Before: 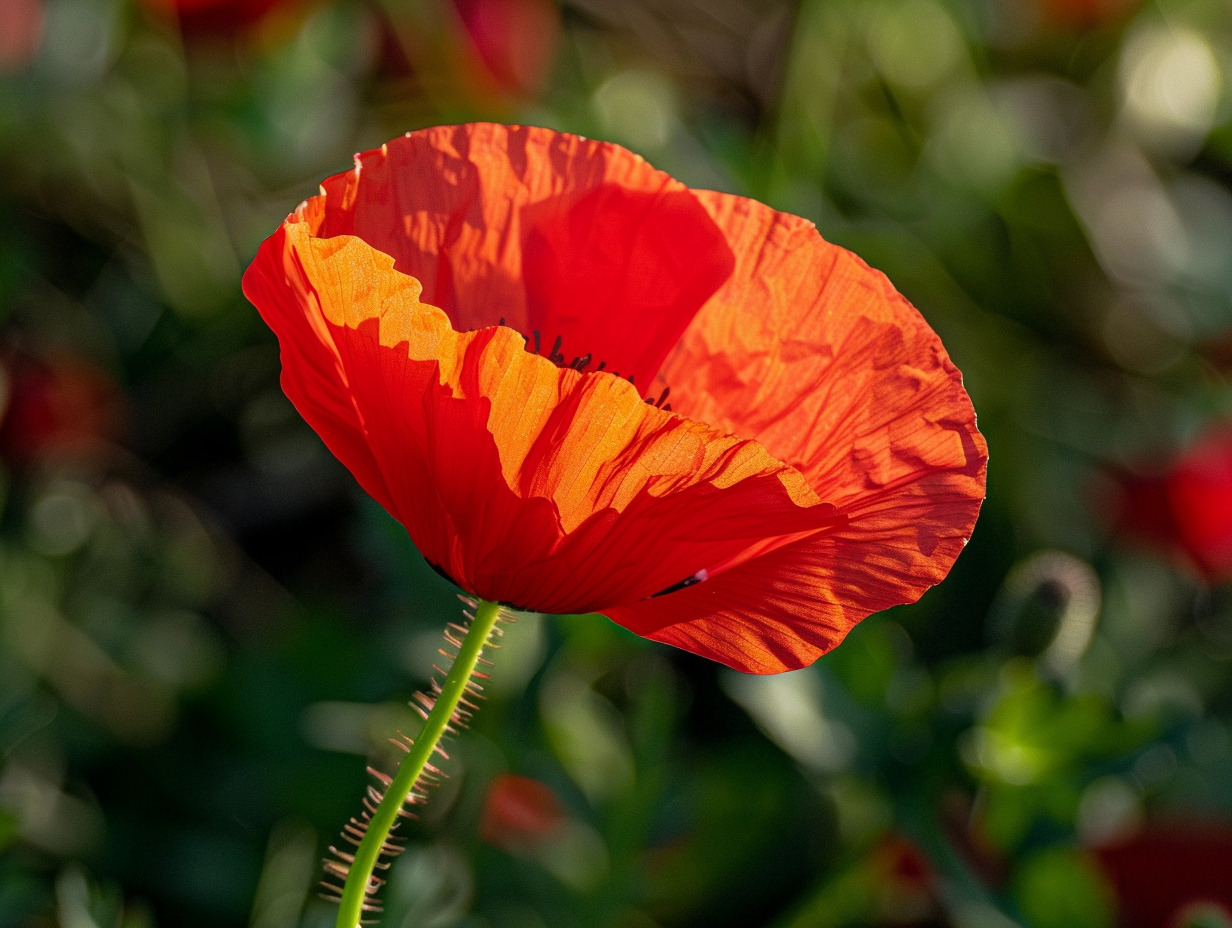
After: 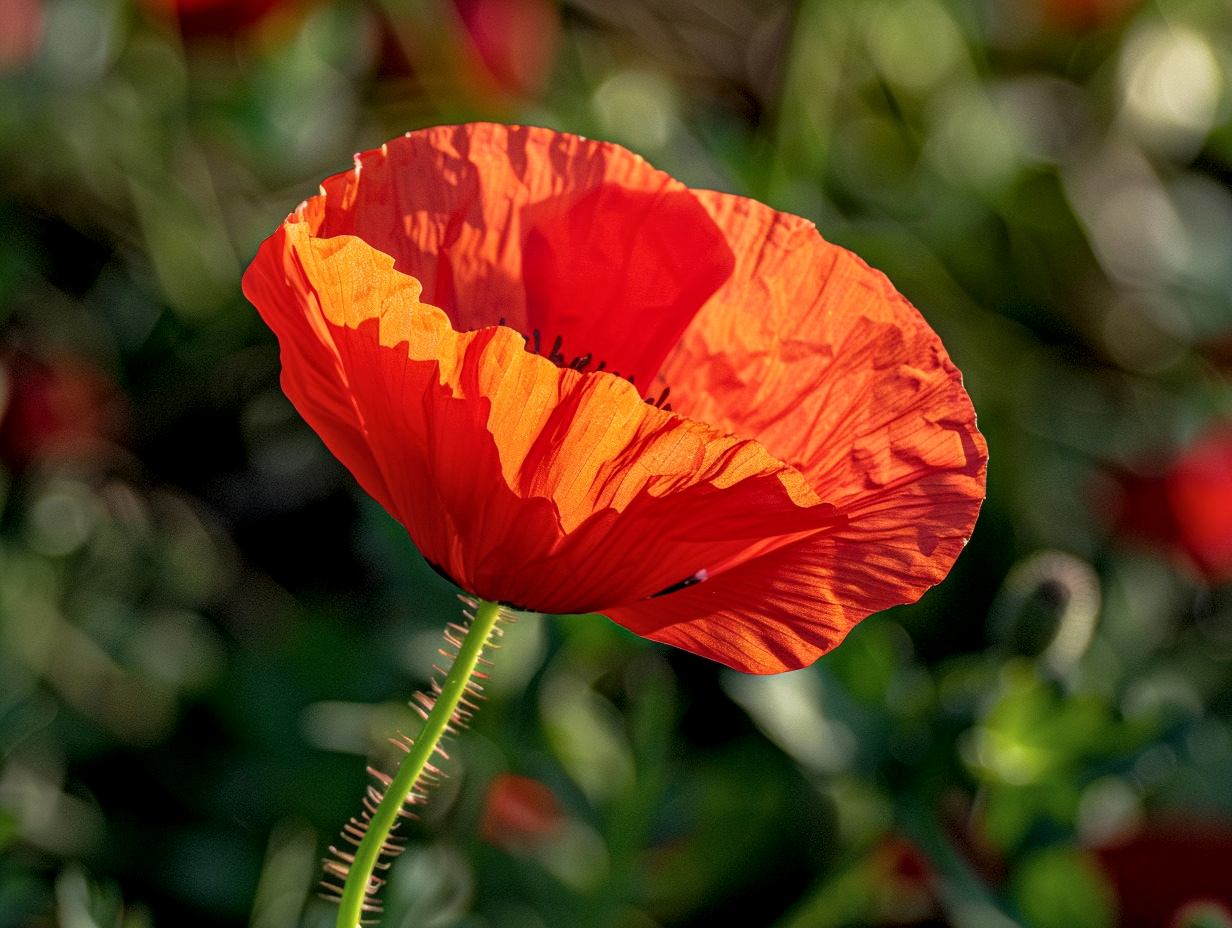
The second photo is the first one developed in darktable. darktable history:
shadows and highlights: shadows 25.21, highlights -24.34
local contrast: detail 130%
